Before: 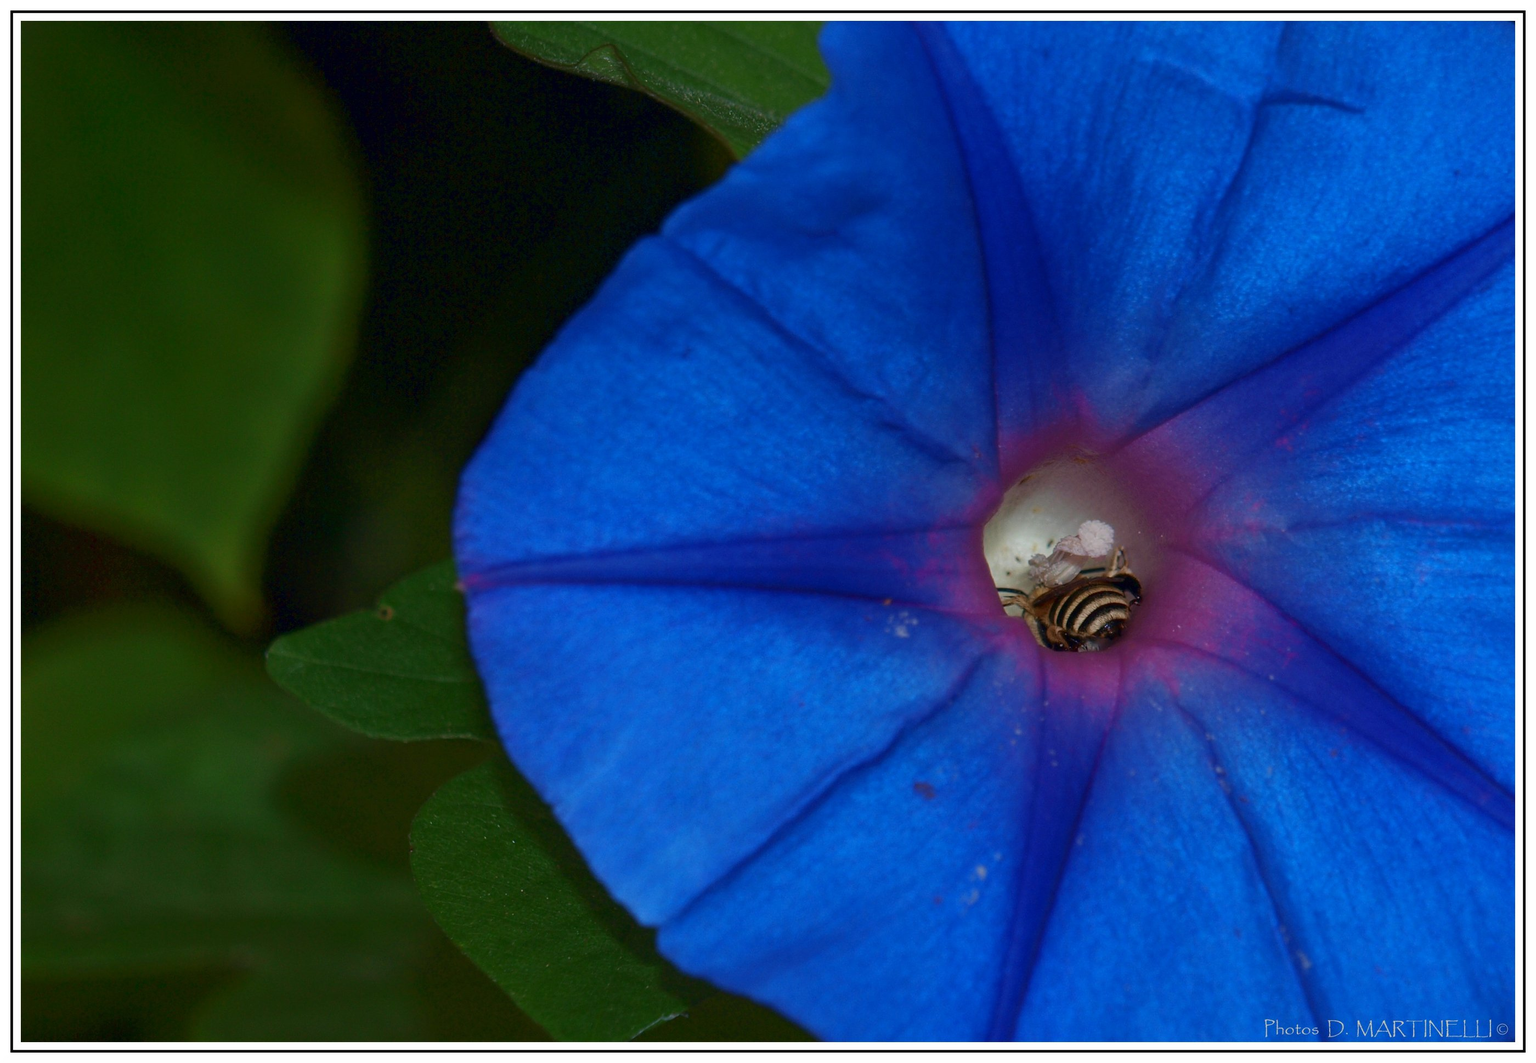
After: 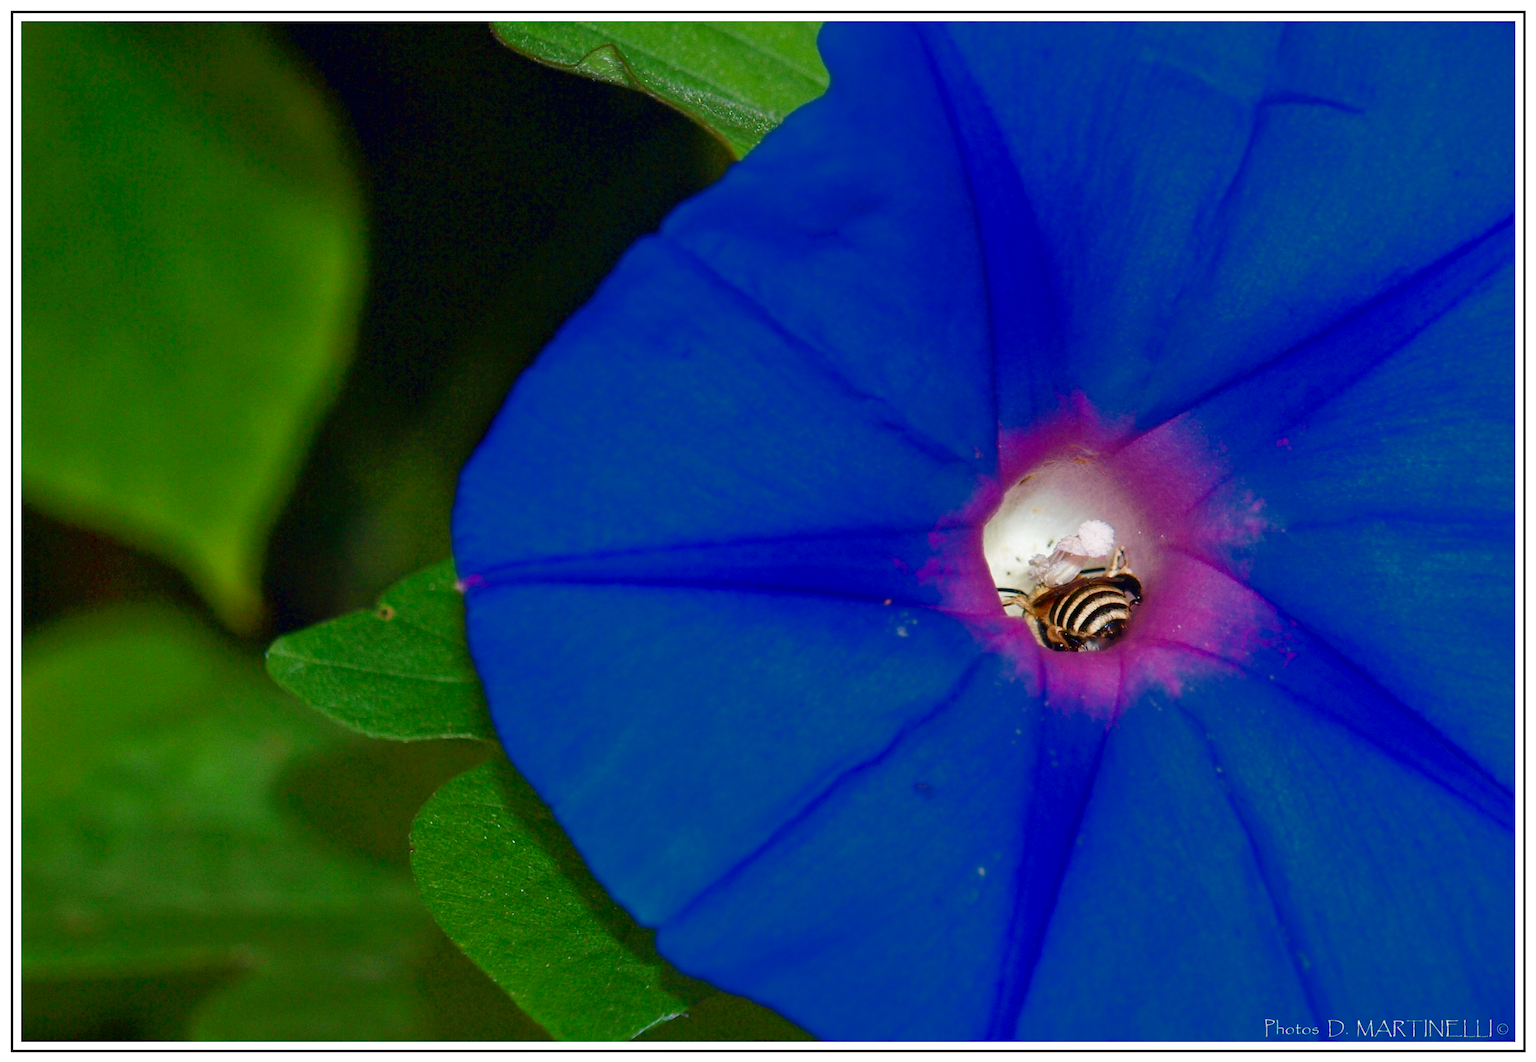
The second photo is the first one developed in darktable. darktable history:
levels: mode automatic, levels [0, 0.476, 0.951]
base curve: curves: ch0 [(0, 0) (0.008, 0.007) (0.022, 0.029) (0.048, 0.089) (0.092, 0.197) (0.191, 0.399) (0.275, 0.534) (0.357, 0.65) (0.477, 0.78) (0.542, 0.833) (0.799, 0.973) (1, 1)], fusion 1, preserve colors none
color zones: curves: ch0 [(0, 0.497) (0.143, 0.5) (0.286, 0.5) (0.429, 0.483) (0.571, 0.116) (0.714, -0.006) (0.857, 0.28) (1, 0.497)]
